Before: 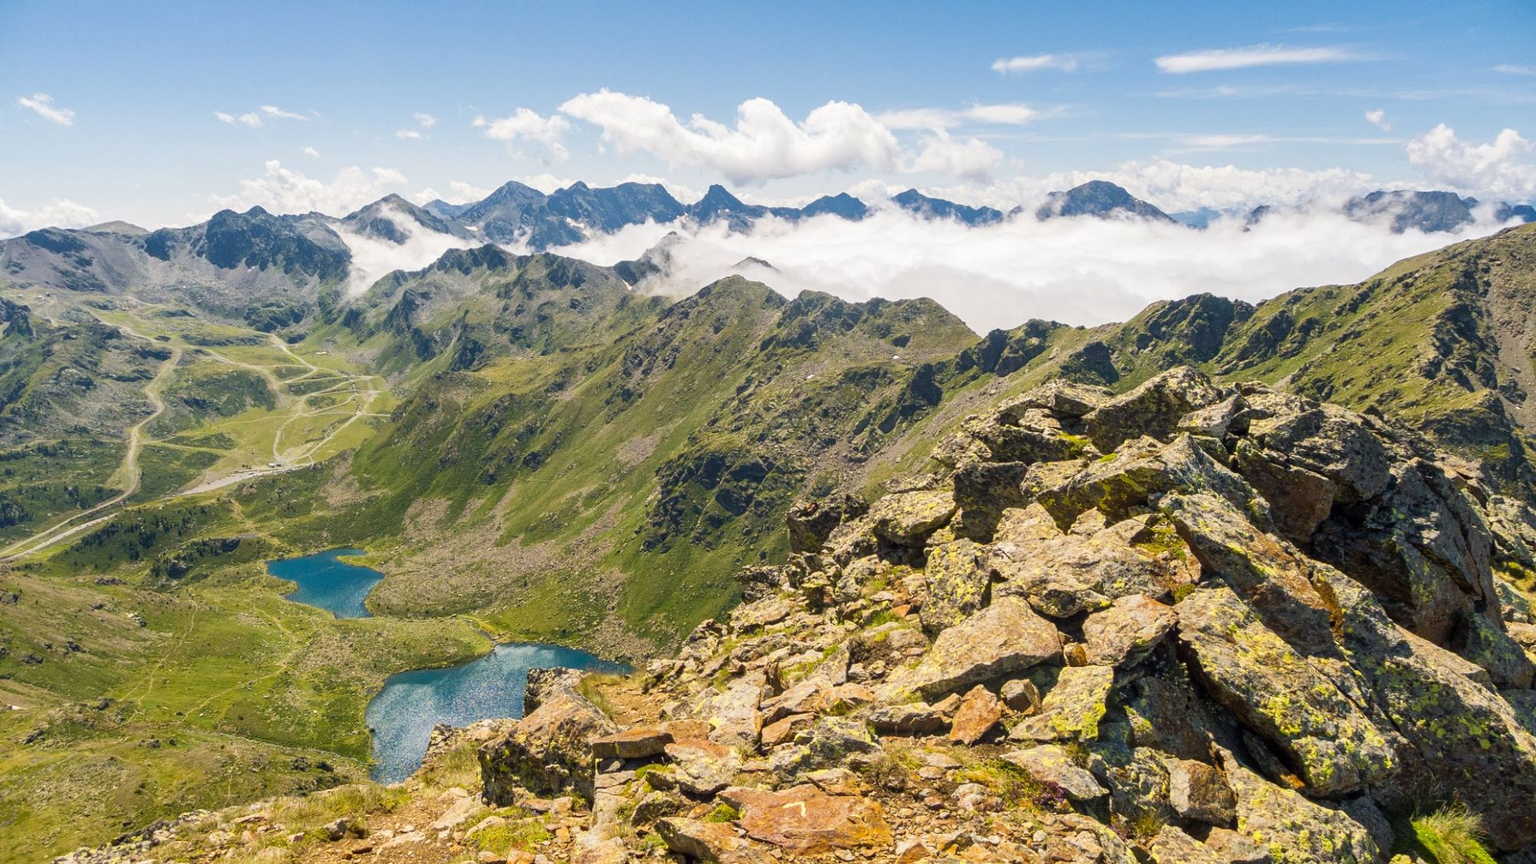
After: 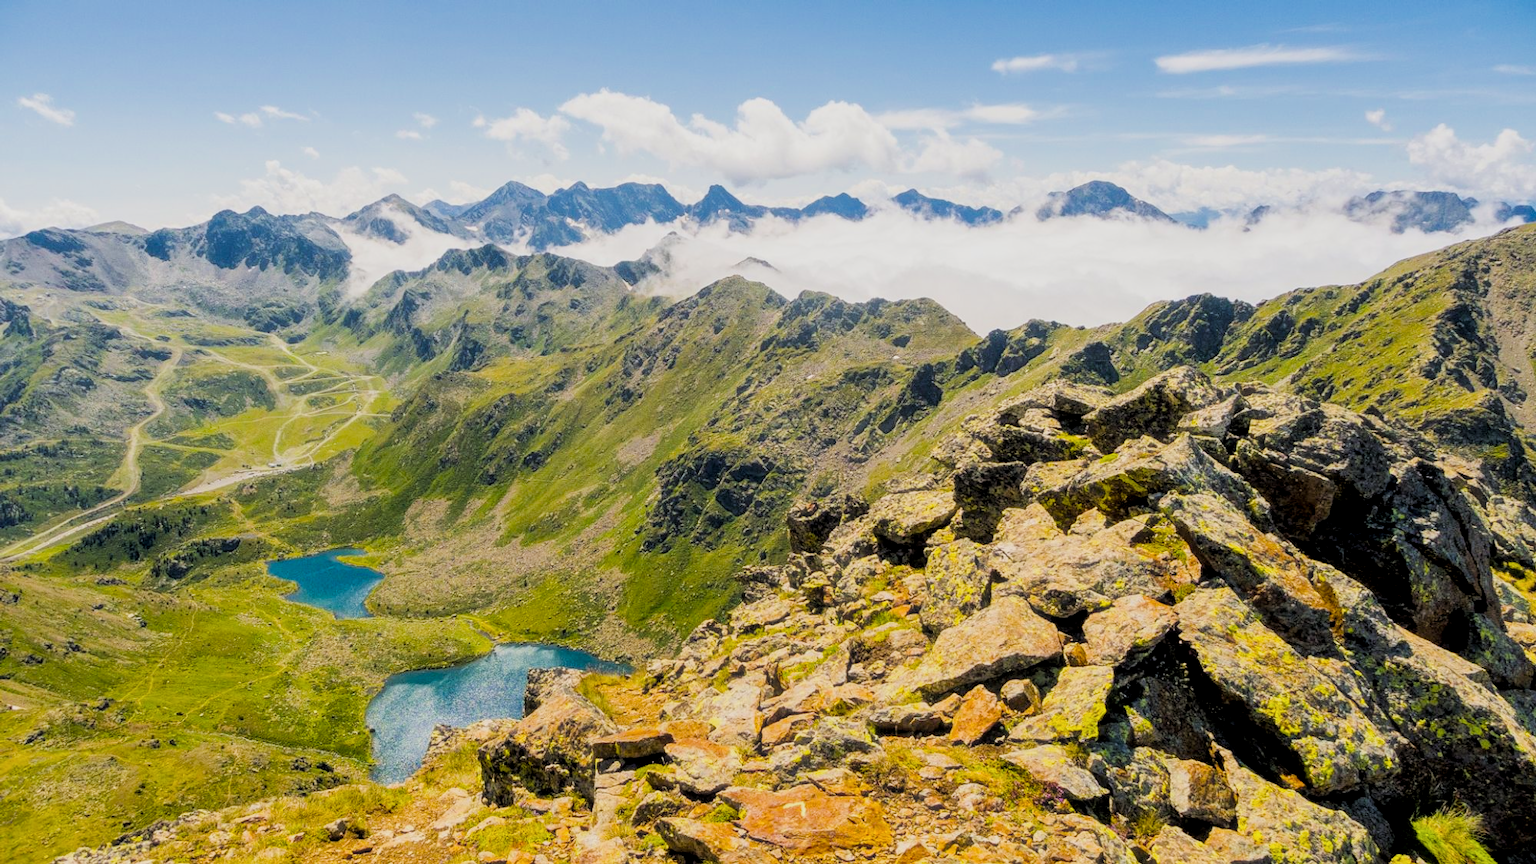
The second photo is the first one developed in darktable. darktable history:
haze removal: strength -0.103, adaptive false
local contrast: highlights 107%, shadows 101%, detail 119%, midtone range 0.2
color balance rgb: perceptual saturation grading › global saturation 39.634%, perceptual brilliance grading › highlights 7.661%, perceptual brilliance grading › mid-tones 4.328%, perceptual brilliance grading › shadows 1.795%, global vibrance 6.113%
filmic rgb: black relative exposure -4.38 EV, white relative exposure 4.56 EV, hardness 2.4, contrast 1.057
